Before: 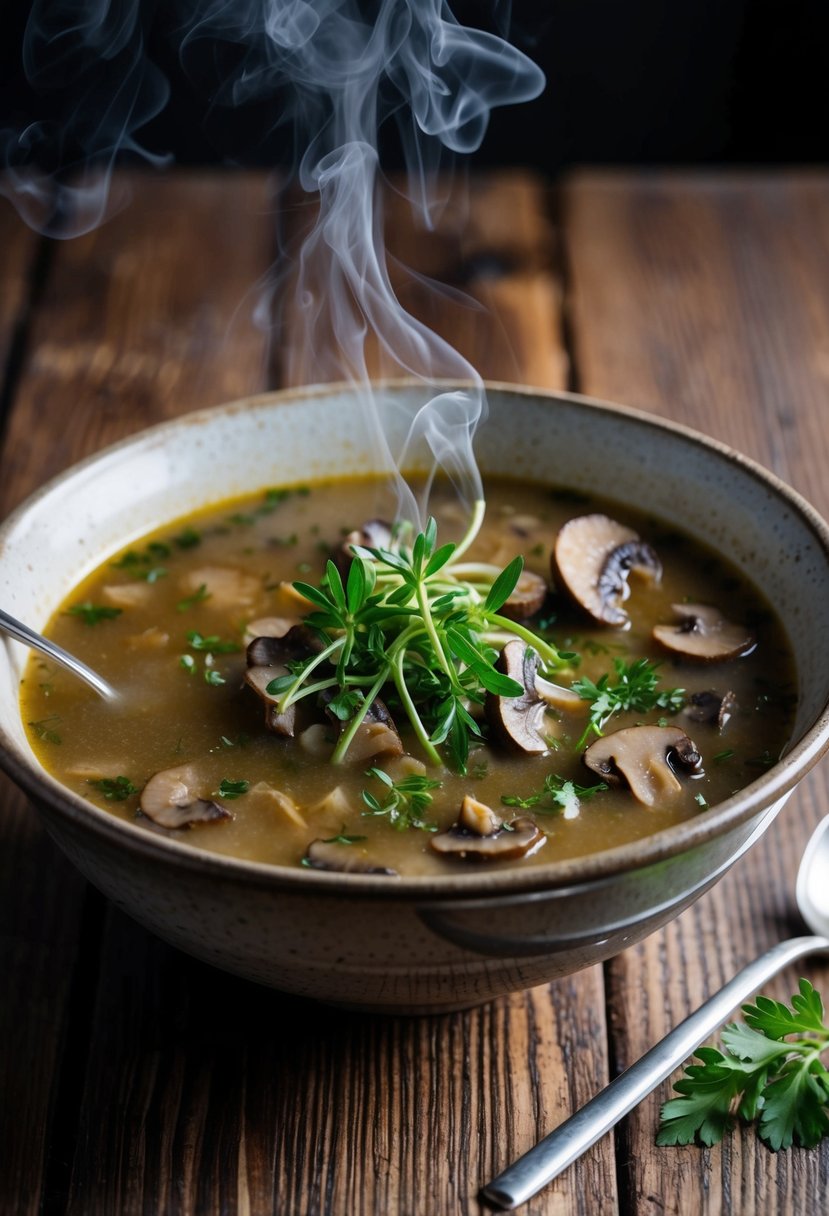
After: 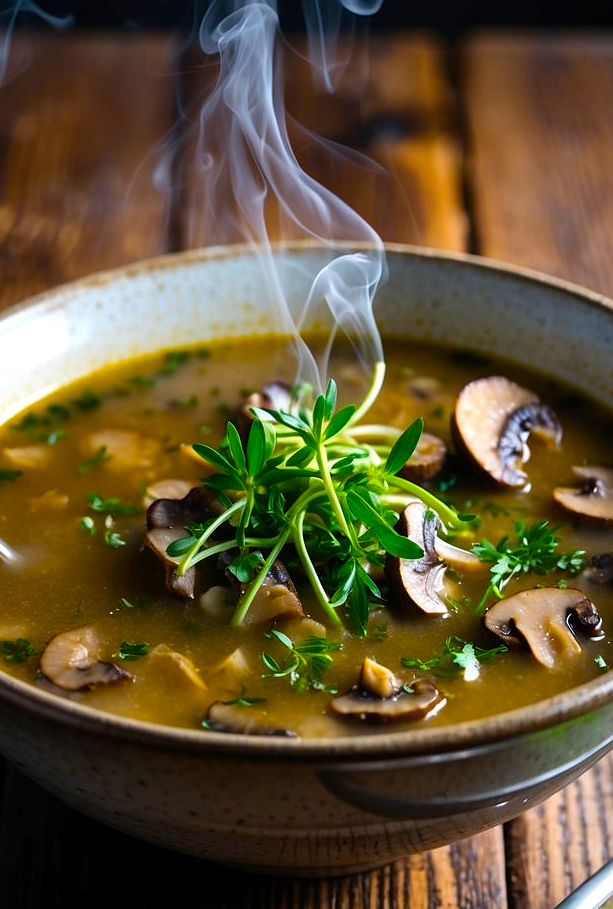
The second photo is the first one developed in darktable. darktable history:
sharpen: radius 1.013
crop and rotate: left 12.159%, top 11.353%, right 13.871%, bottom 13.878%
color balance rgb: perceptual saturation grading › global saturation 19.488%, perceptual brilliance grading › highlights 11.647%, global vibrance 39.777%
